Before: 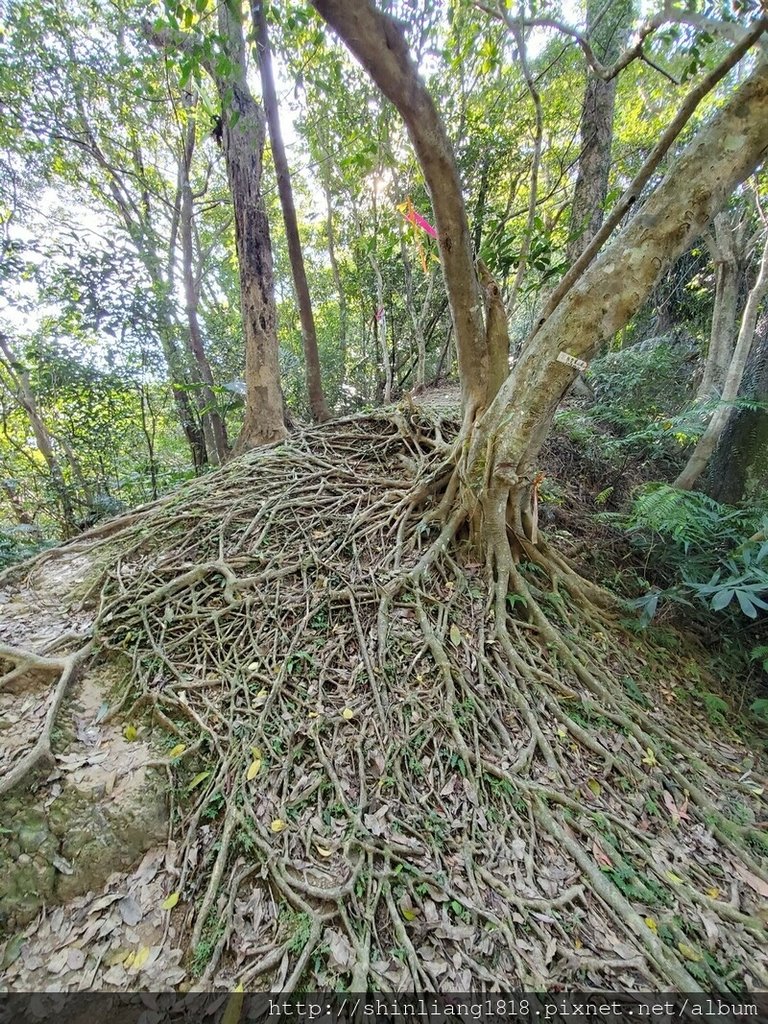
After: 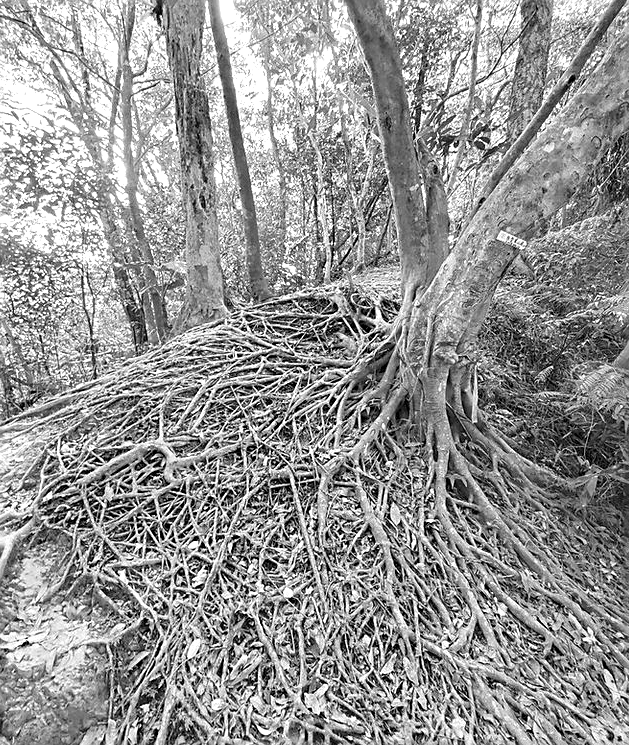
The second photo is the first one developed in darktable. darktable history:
exposure: exposure 0.6 EV, compensate highlight preservation false
crop: left 7.856%, top 11.836%, right 10.12%, bottom 15.387%
sharpen: on, module defaults
monochrome: on, module defaults
